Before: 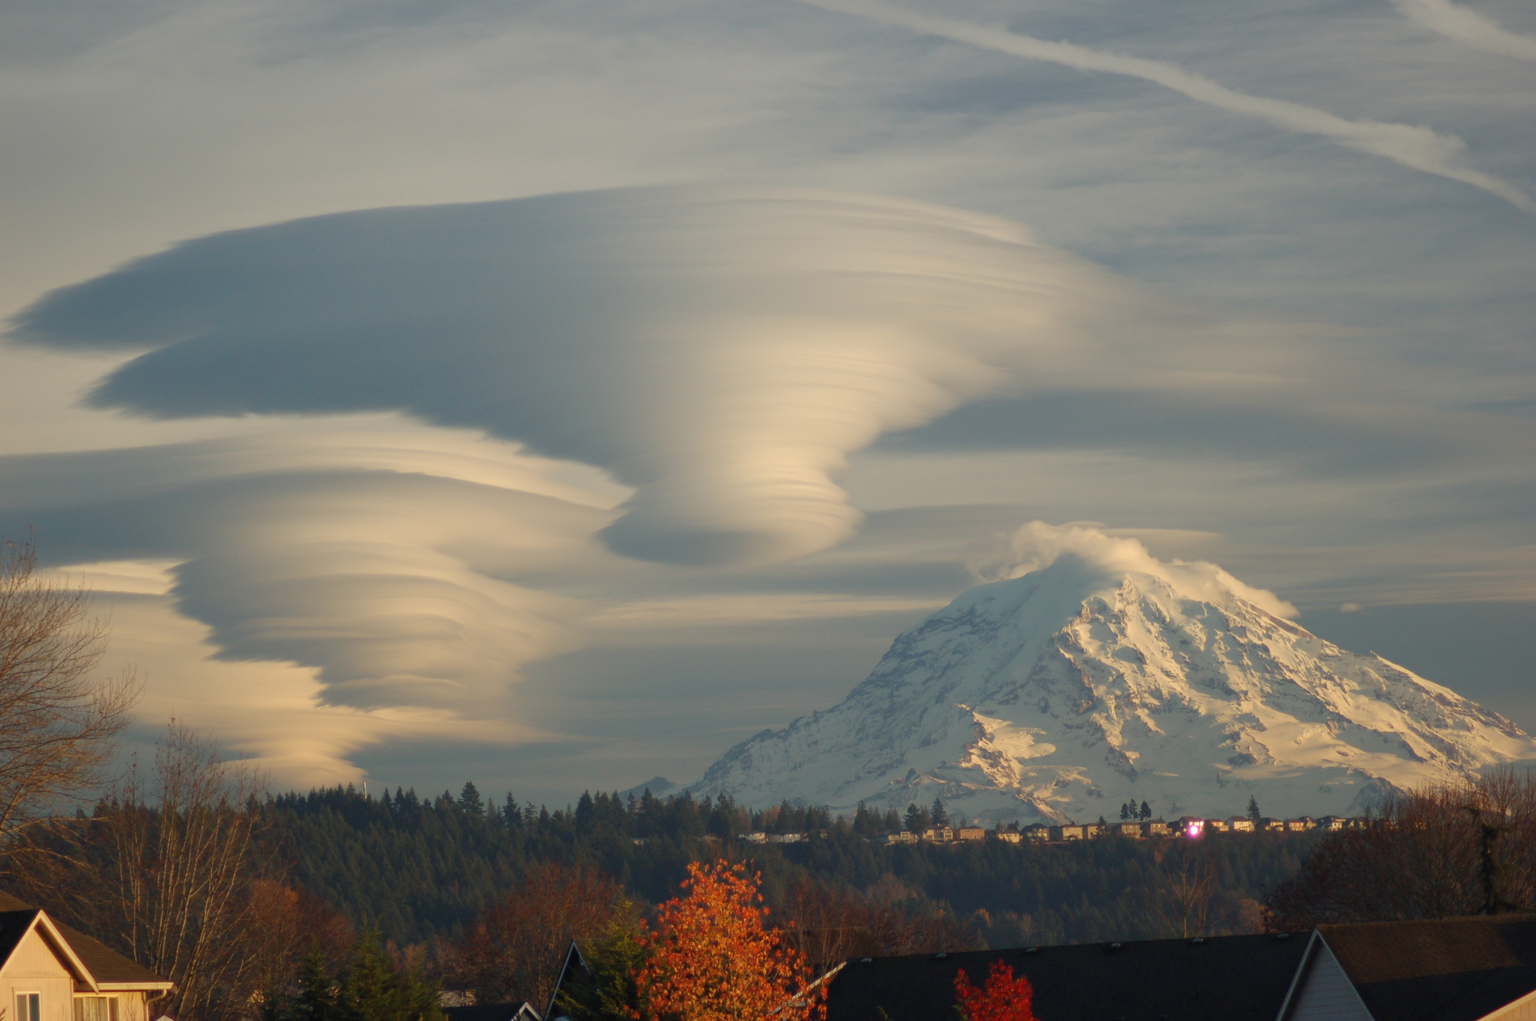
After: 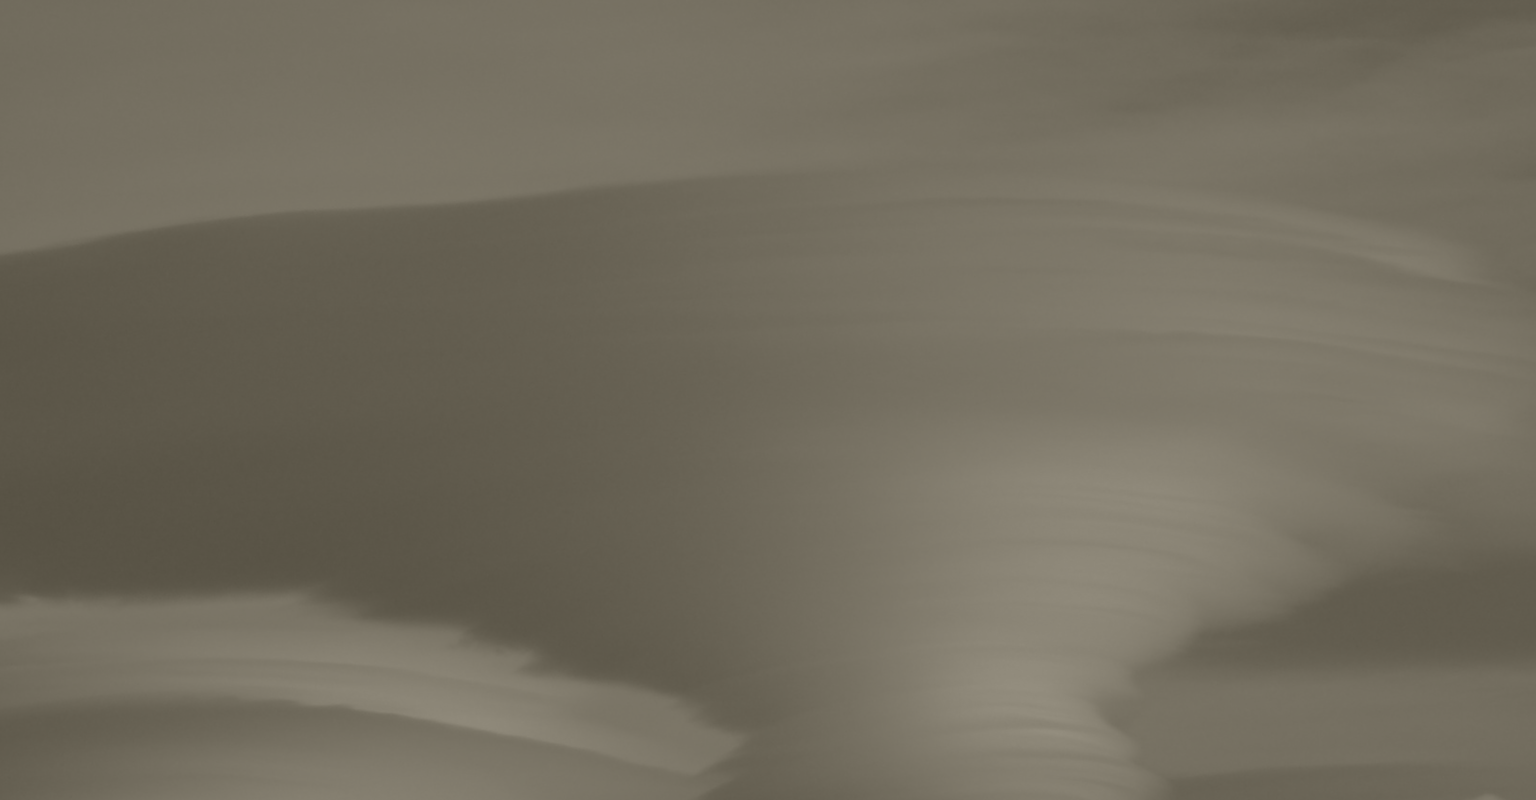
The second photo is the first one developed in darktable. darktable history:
colorize: hue 41.44°, saturation 22%, source mix 60%, lightness 10.61%
base curve: curves: ch0 [(0, 0) (0.74, 0.67) (1, 1)]
crop: left 15.306%, top 9.065%, right 30.789%, bottom 48.638%
